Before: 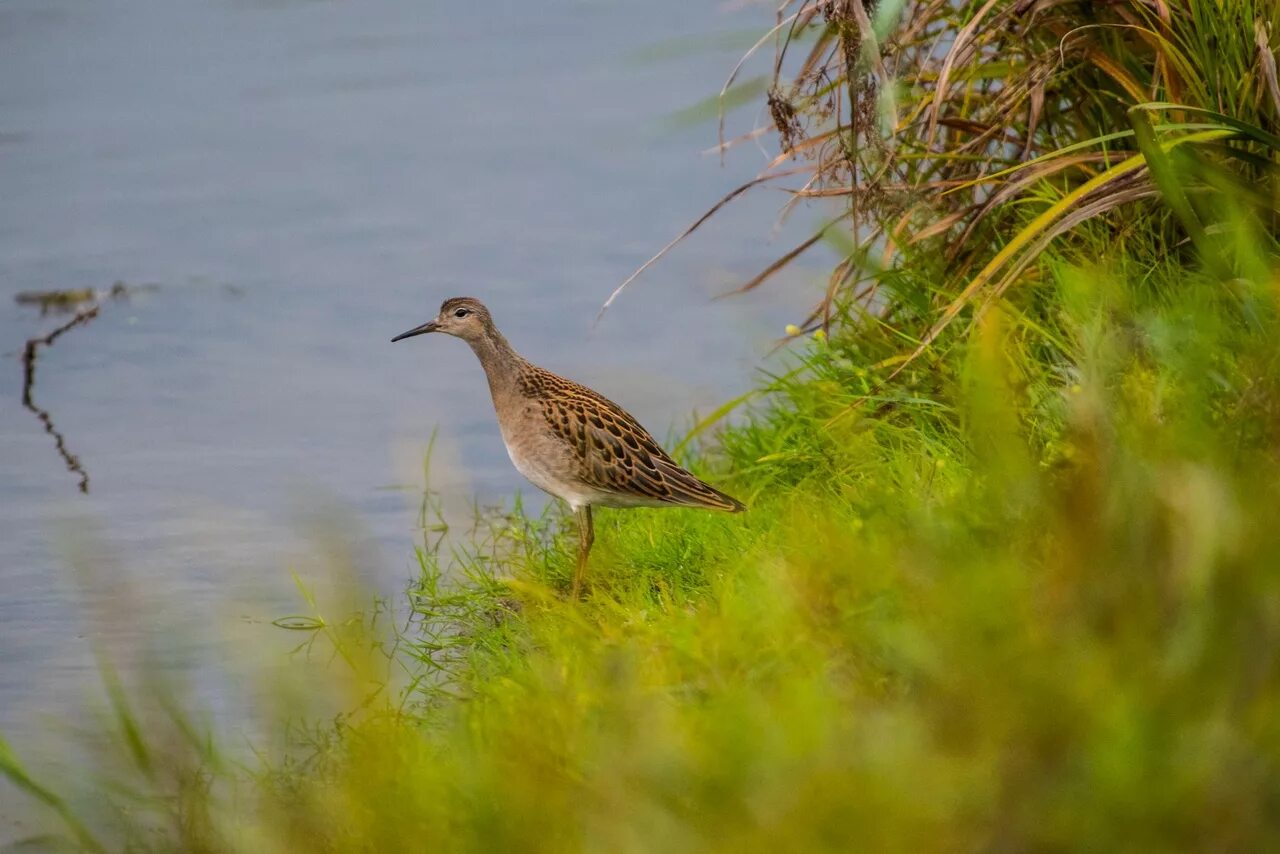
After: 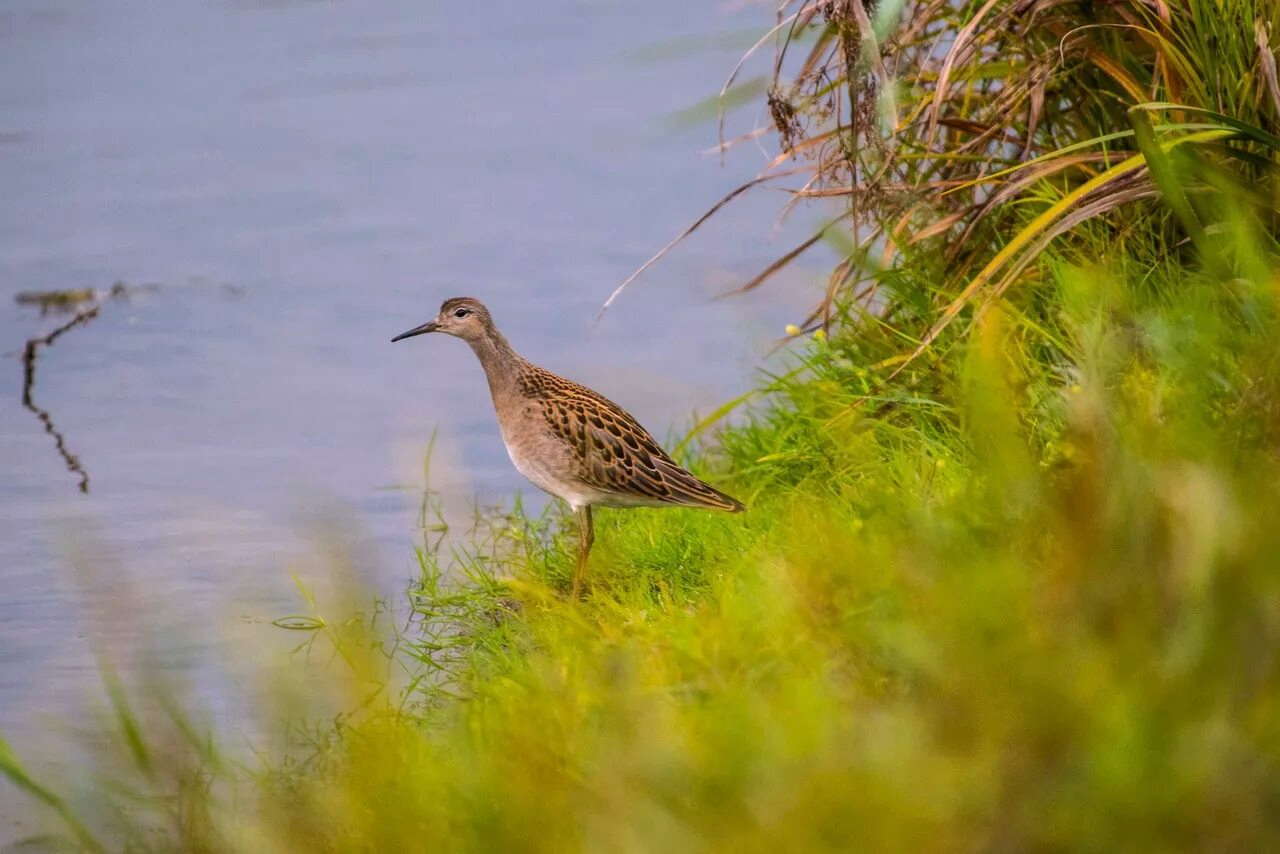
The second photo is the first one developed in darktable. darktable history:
exposure: exposure 0.207 EV, compensate highlight preservation false
white balance: red 1.05, blue 1.072
